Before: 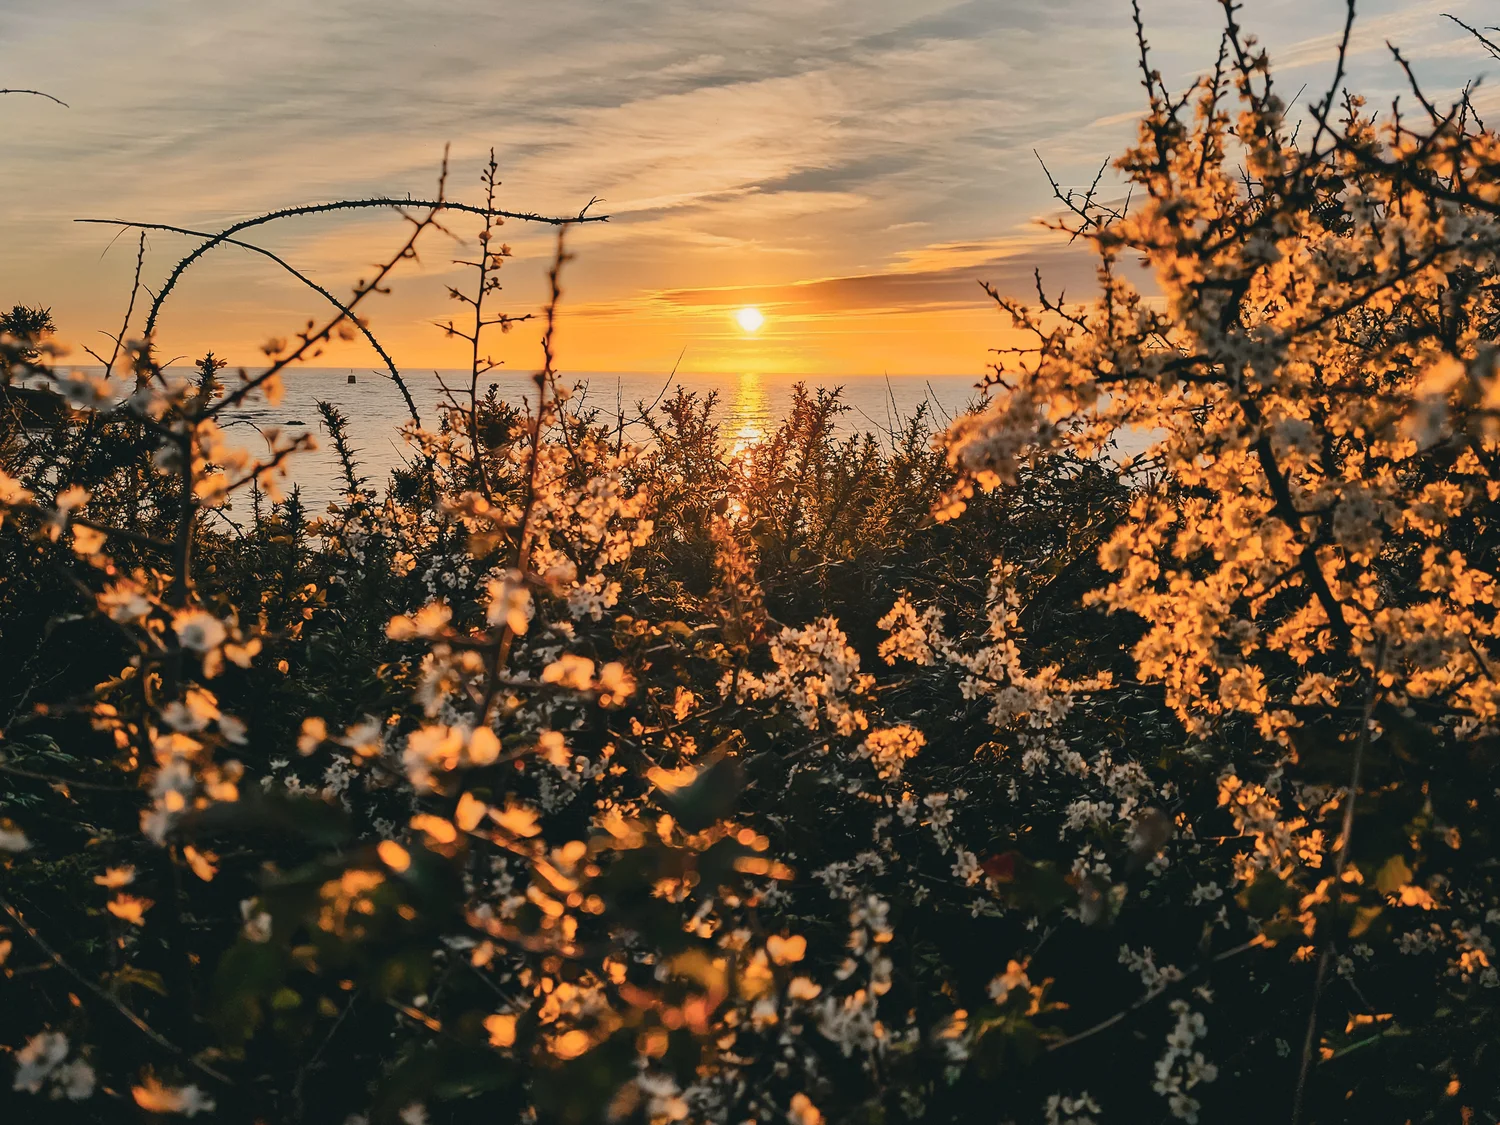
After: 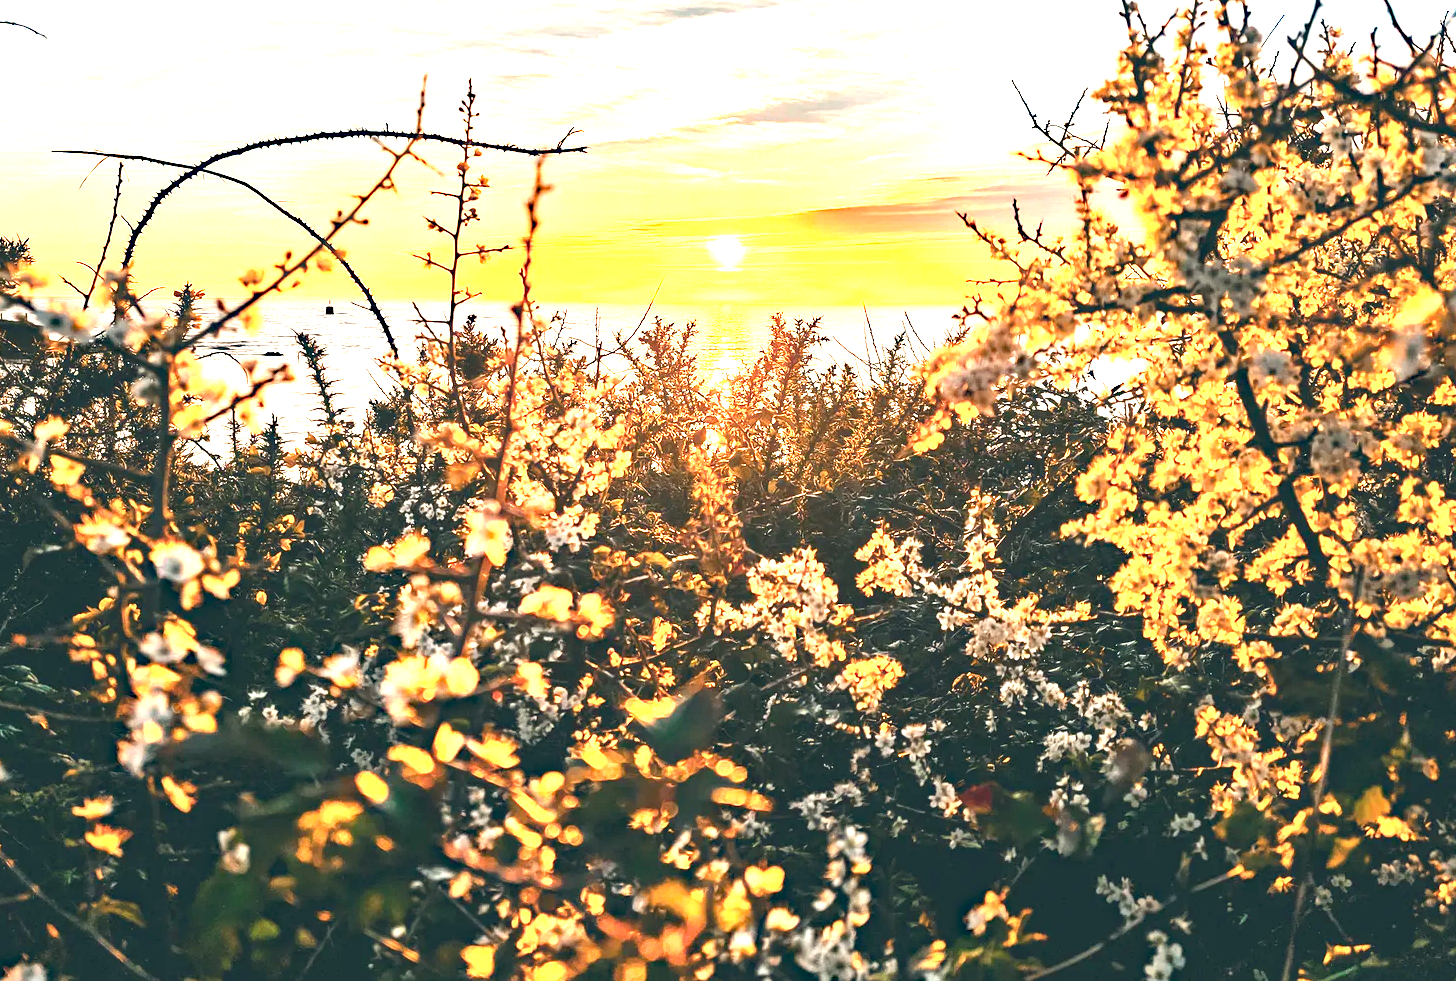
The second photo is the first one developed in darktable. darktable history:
exposure: exposure 2.25 EV, compensate highlight preservation false
crop: left 1.507%, top 6.147%, right 1.379%, bottom 6.637%
haze removal: strength 0.29, distance 0.25, compatibility mode true, adaptive false
